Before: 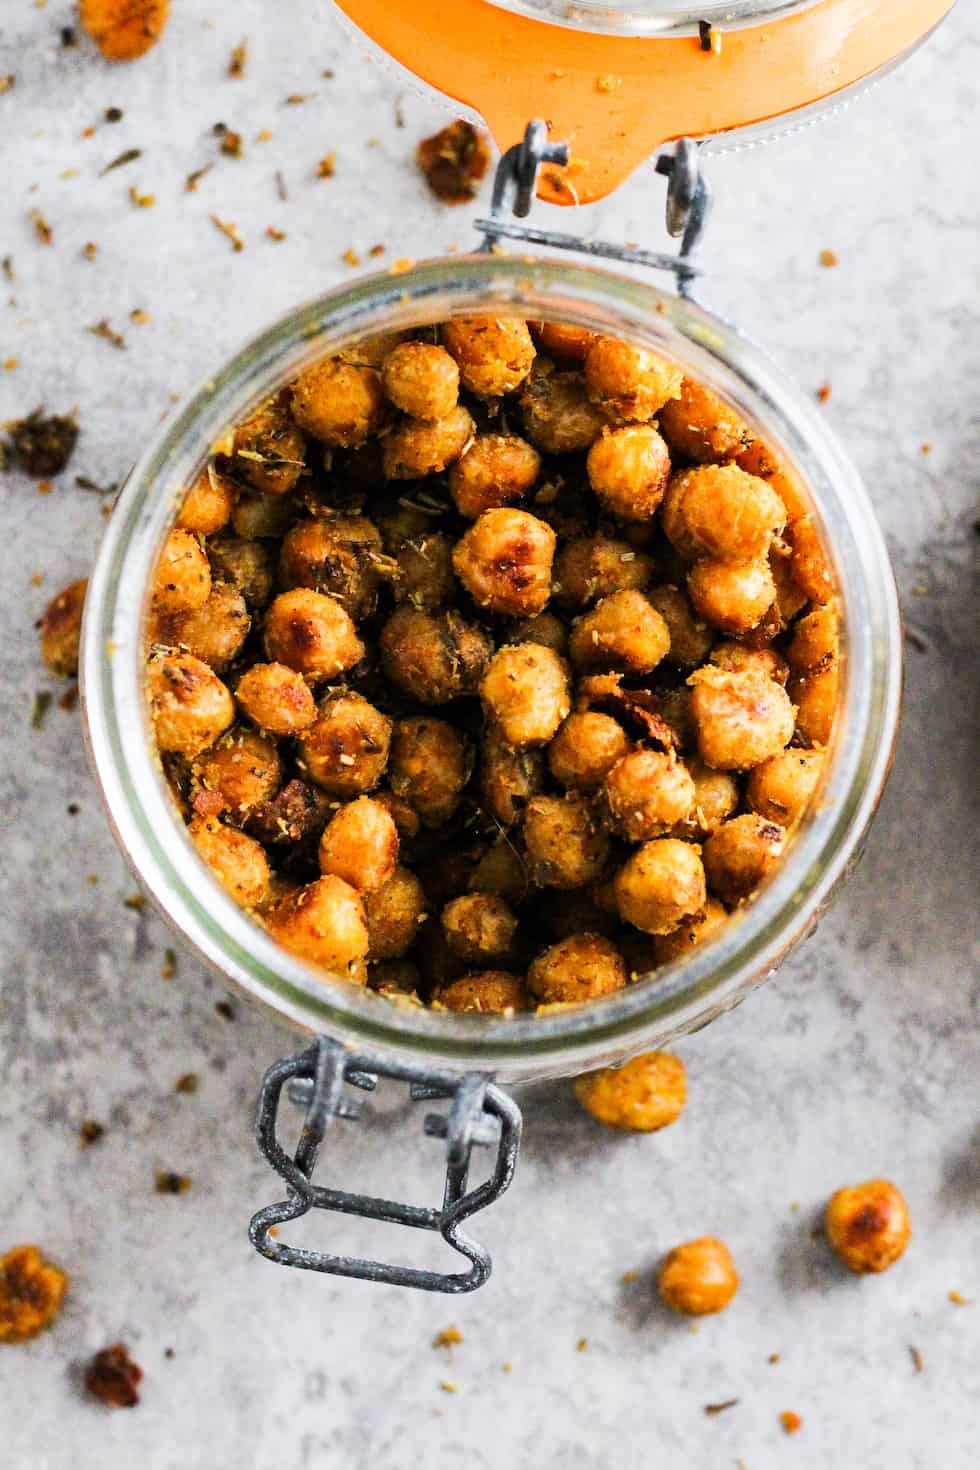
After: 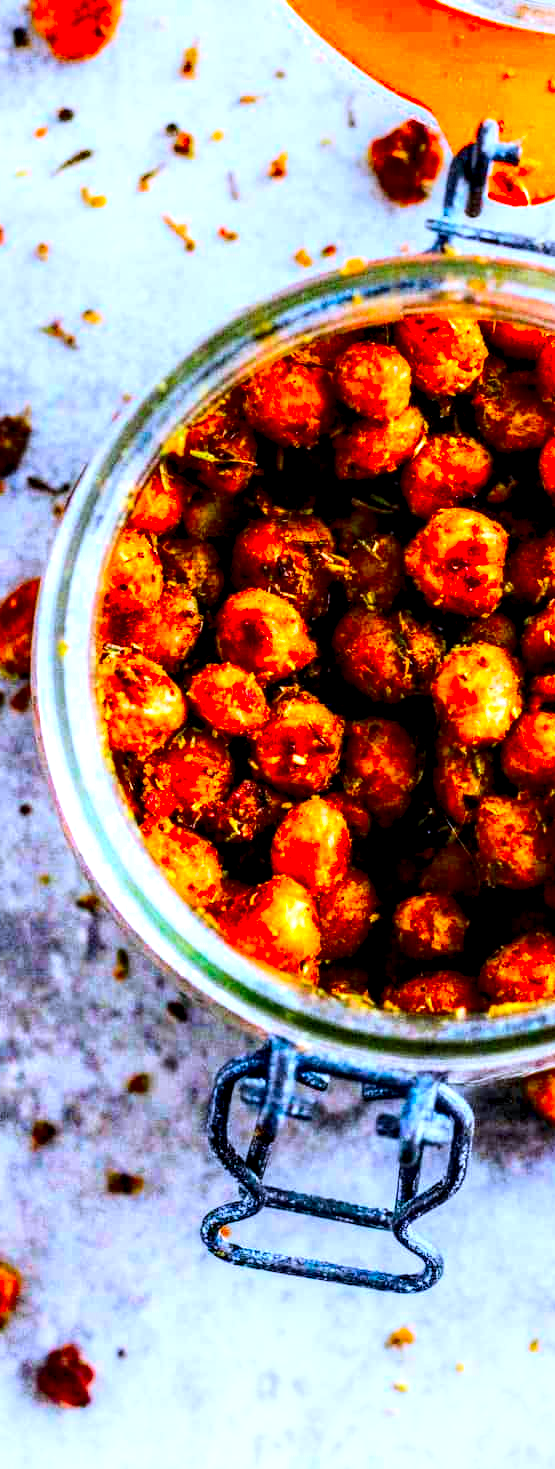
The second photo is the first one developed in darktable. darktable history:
color correction: highlights b* -0.041, saturation 2.19
crop: left 4.913%, right 38.357%
shadows and highlights: shadows -25.76, highlights 50.04, soften with gaussian
contrast brightness saturation: contrast 0.174, saturation 0.301
color calibration: illuminant as shot in camera, x 0.37, y 0.382, temperature 4314.54 K
local contrast: highlights 21%, detail 198%
